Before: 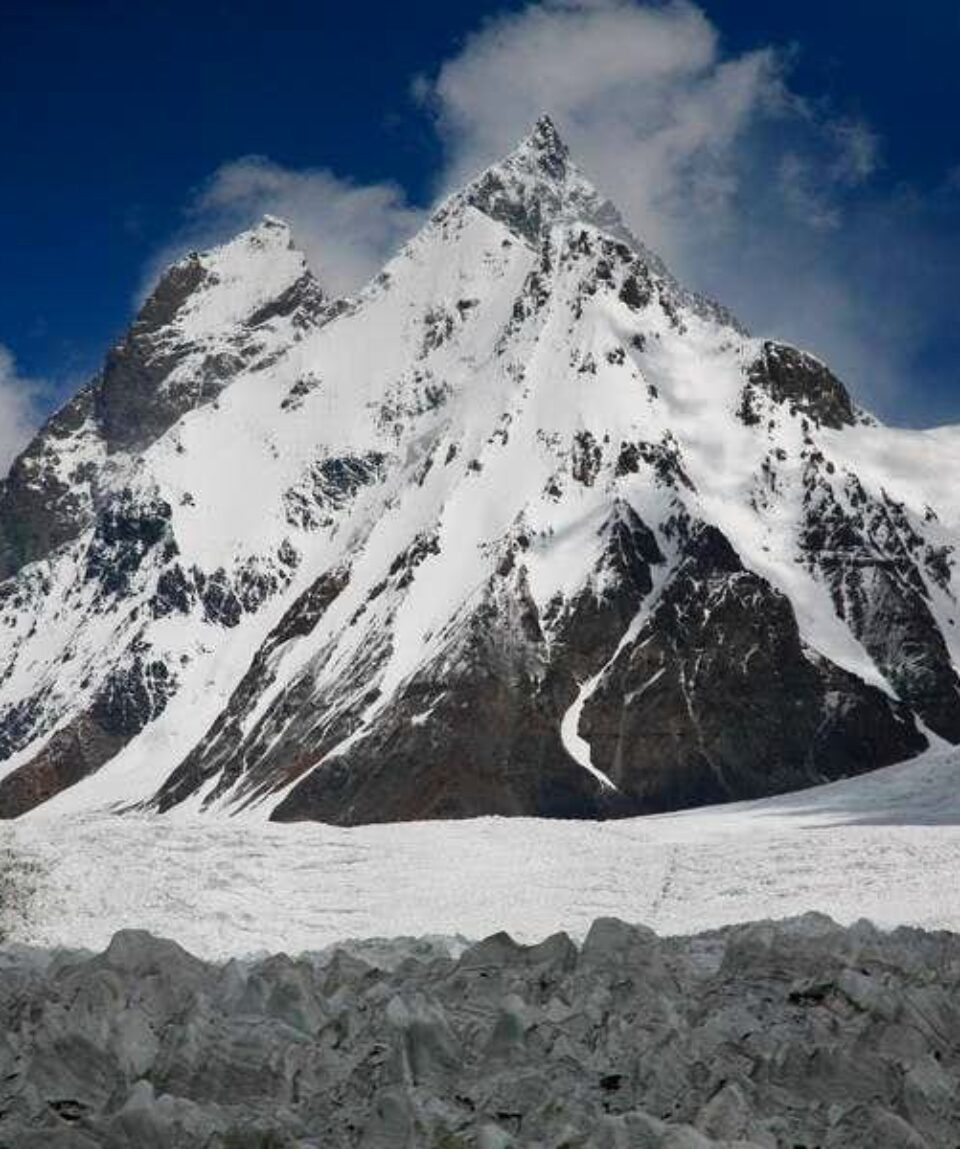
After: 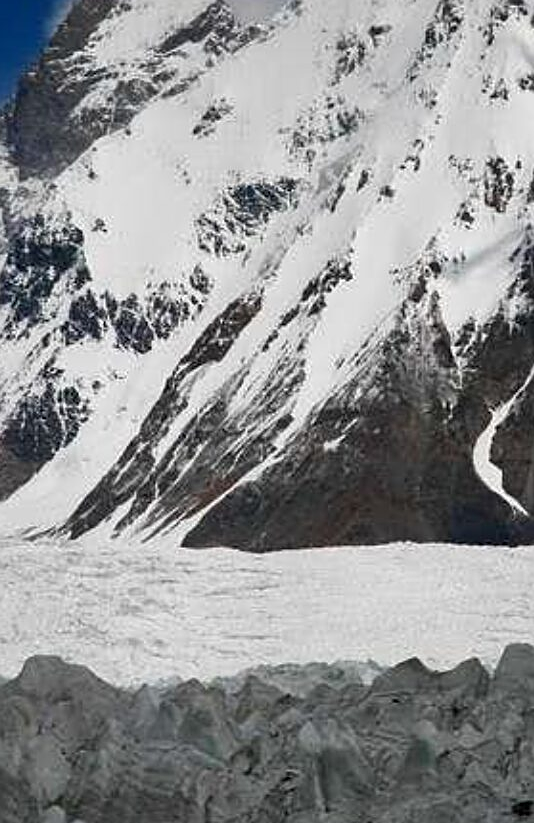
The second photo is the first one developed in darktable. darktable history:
crop: left 9.262%, top 23.862%, right 35.041%, bottom 4.453%
sharpen: on, module defaults
